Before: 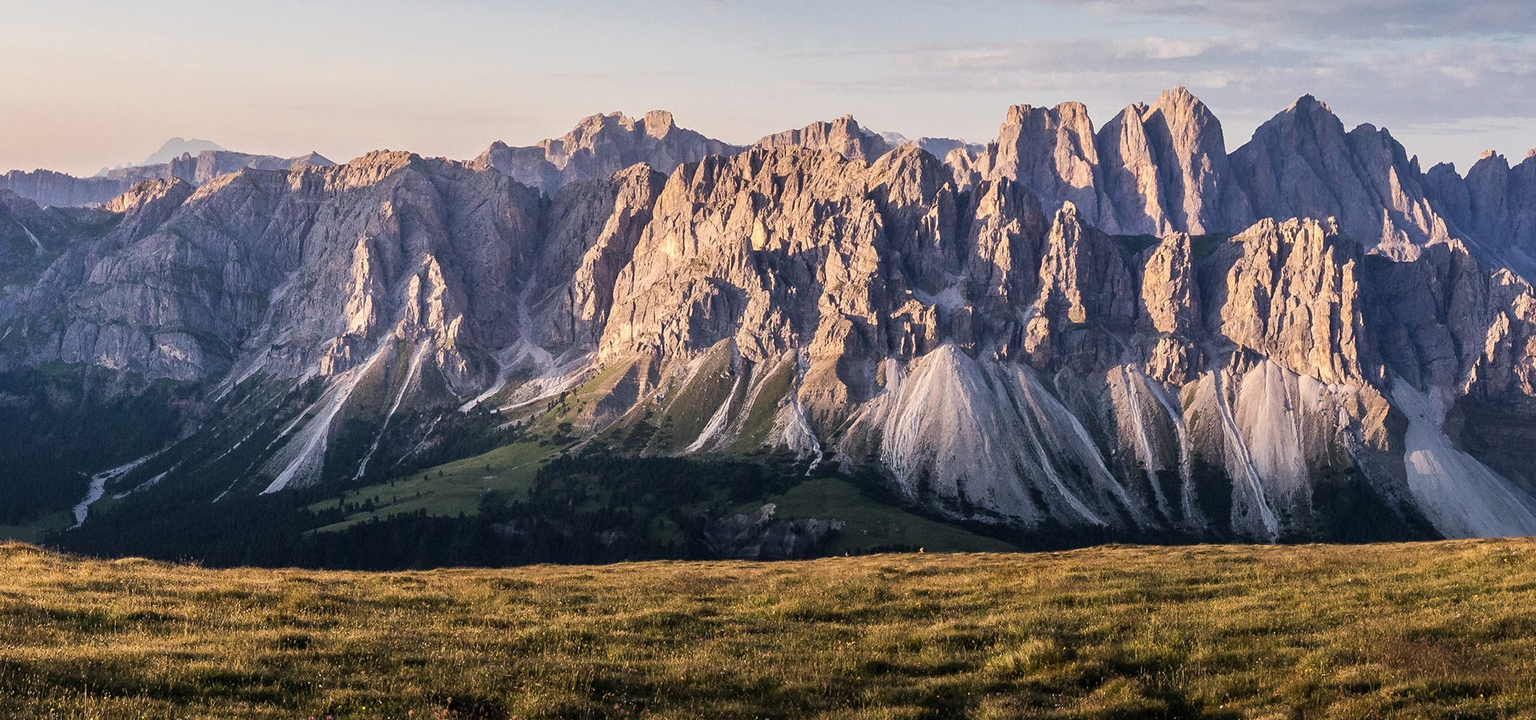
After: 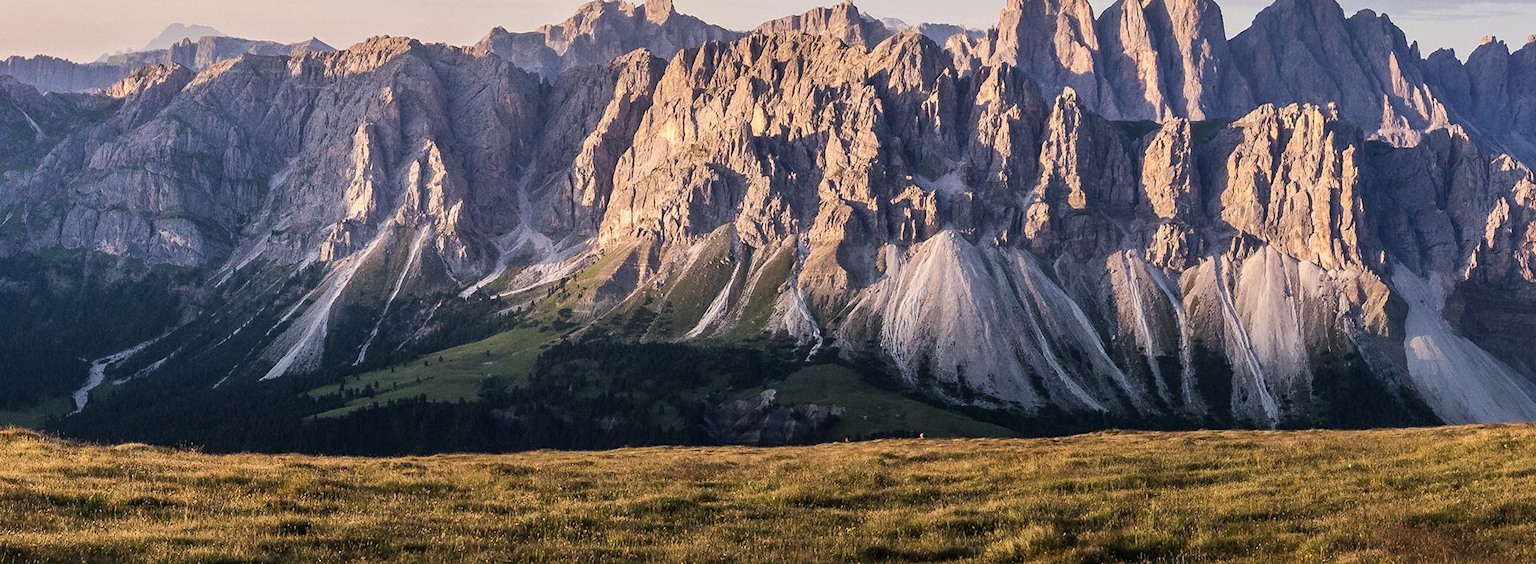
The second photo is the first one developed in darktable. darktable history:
crop and rotate: top 15.991%, bottom 5.501%
